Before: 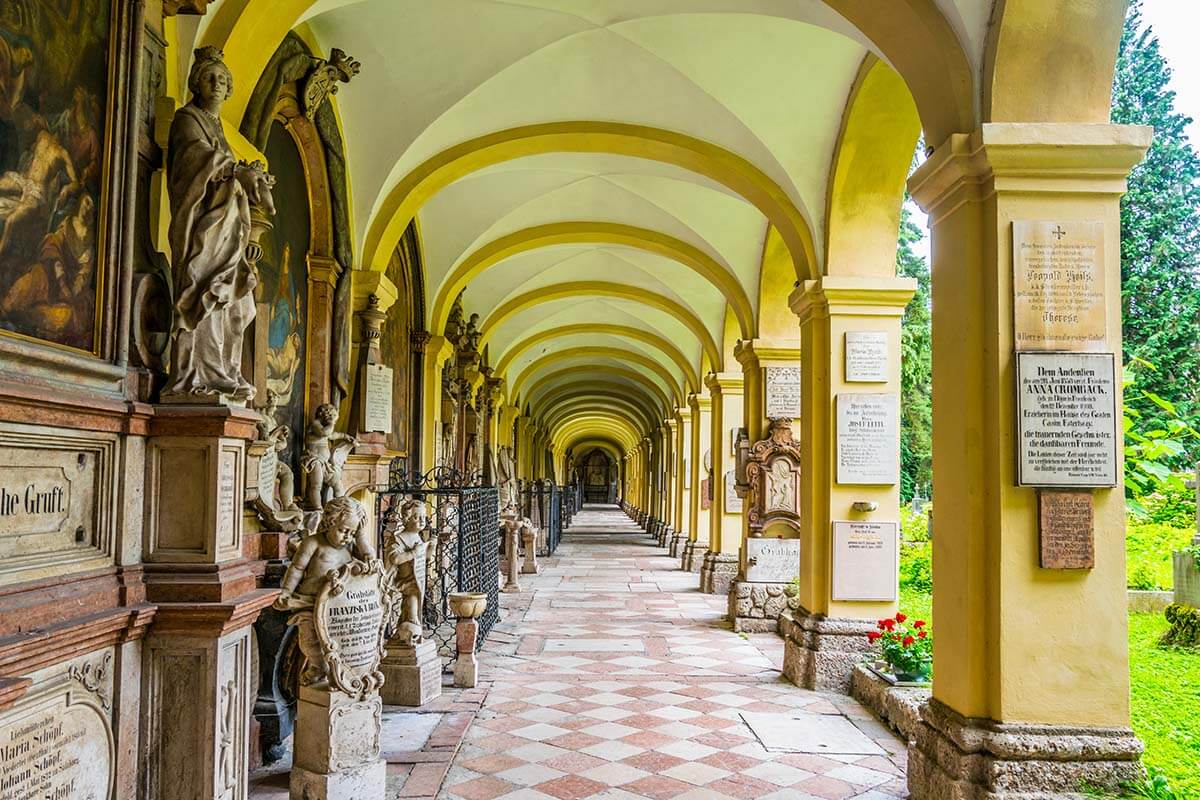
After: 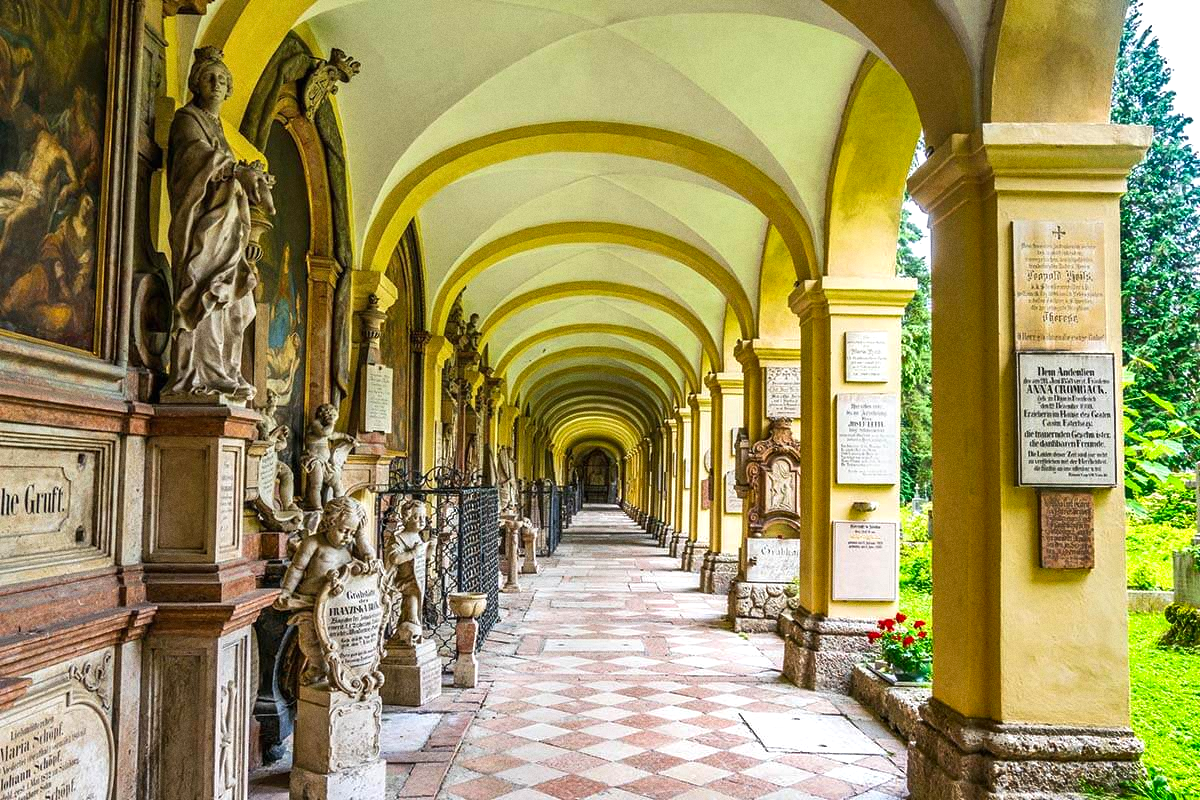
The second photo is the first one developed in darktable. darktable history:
exposure: black level correction 0, exposure 0.3 EV, compensate highlight preservation false
white balance: emerald 1
shadows and highlights: radius 337.17, shadows 29.01, soften with gaussian
grain: coarseness 0.09 ISO
